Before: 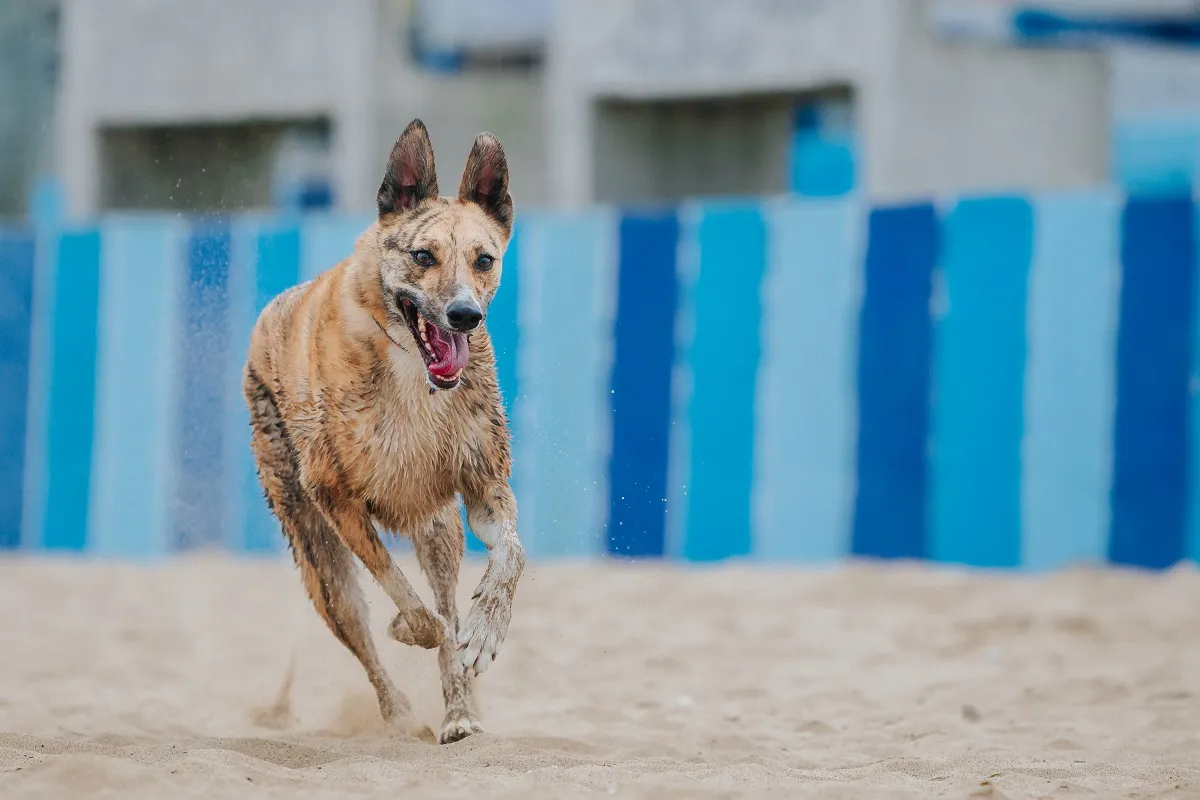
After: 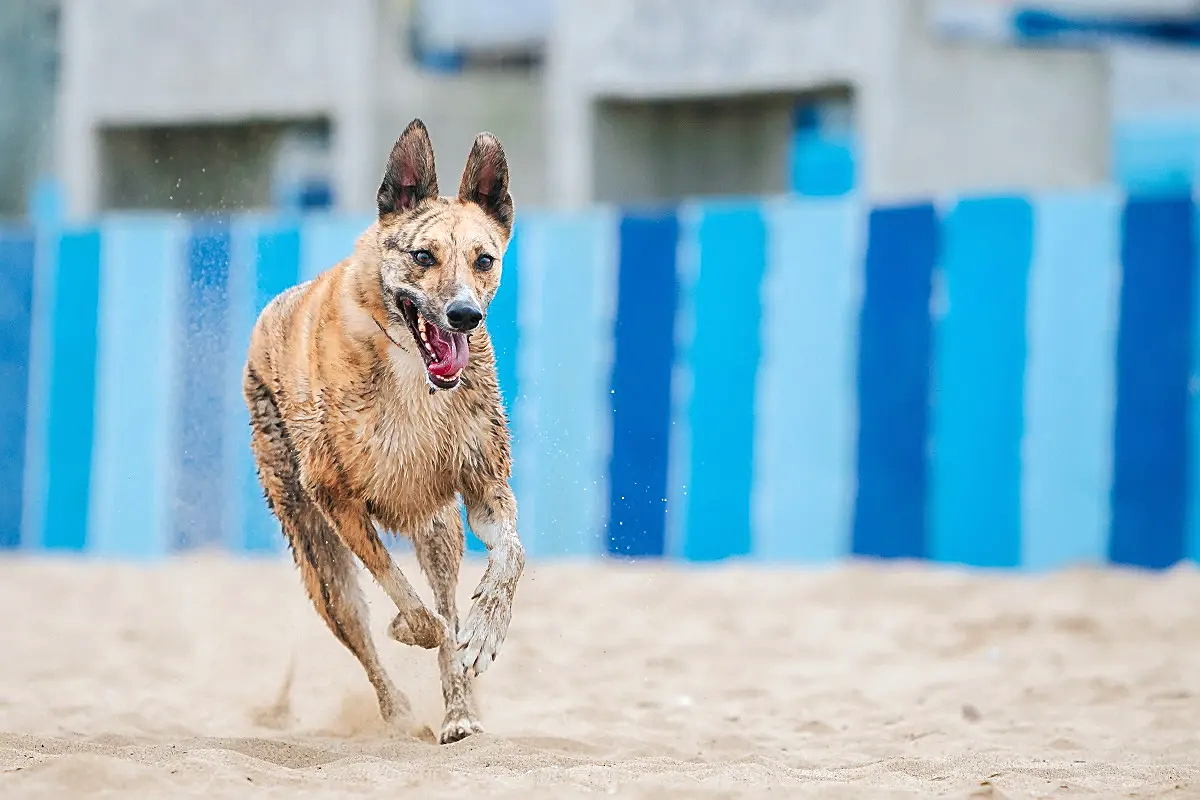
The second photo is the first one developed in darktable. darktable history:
sharpen: on, module defaults
tone equalizer: on, module defaults
exposure: black level correction 0, exposure 0.5 EV, compensate highlight preservation false
